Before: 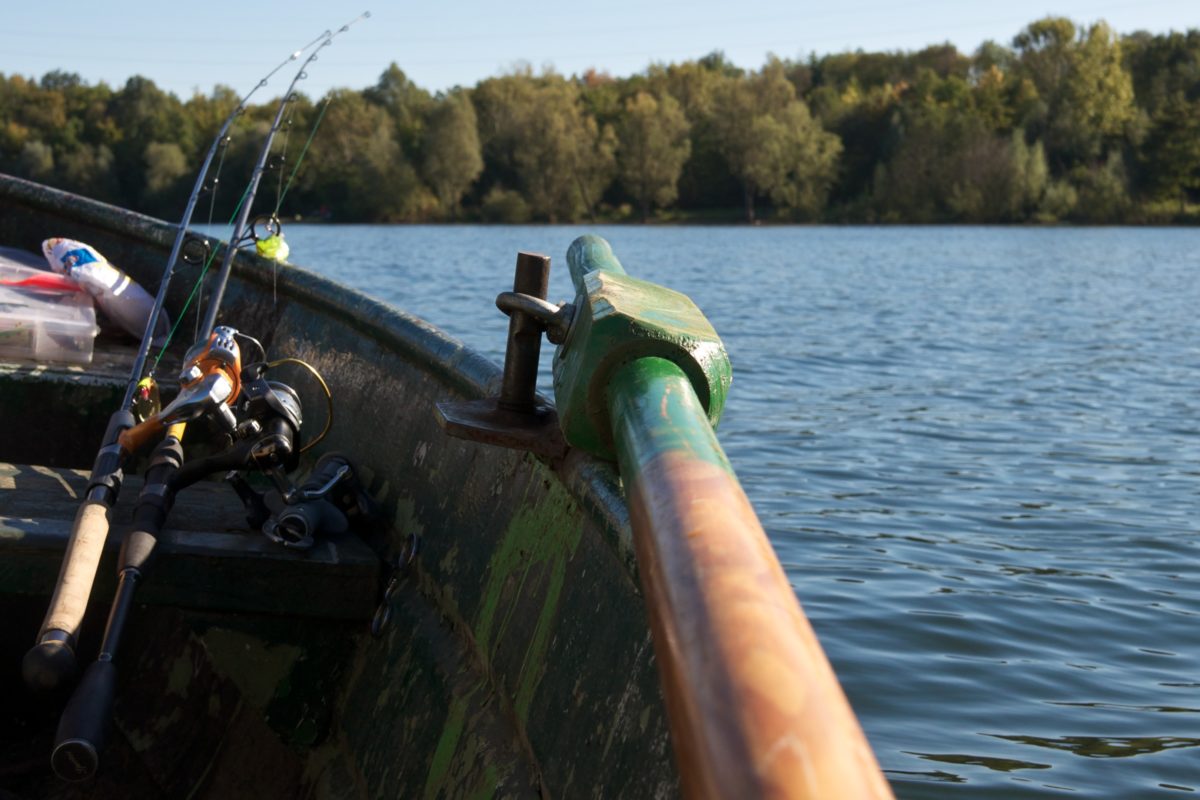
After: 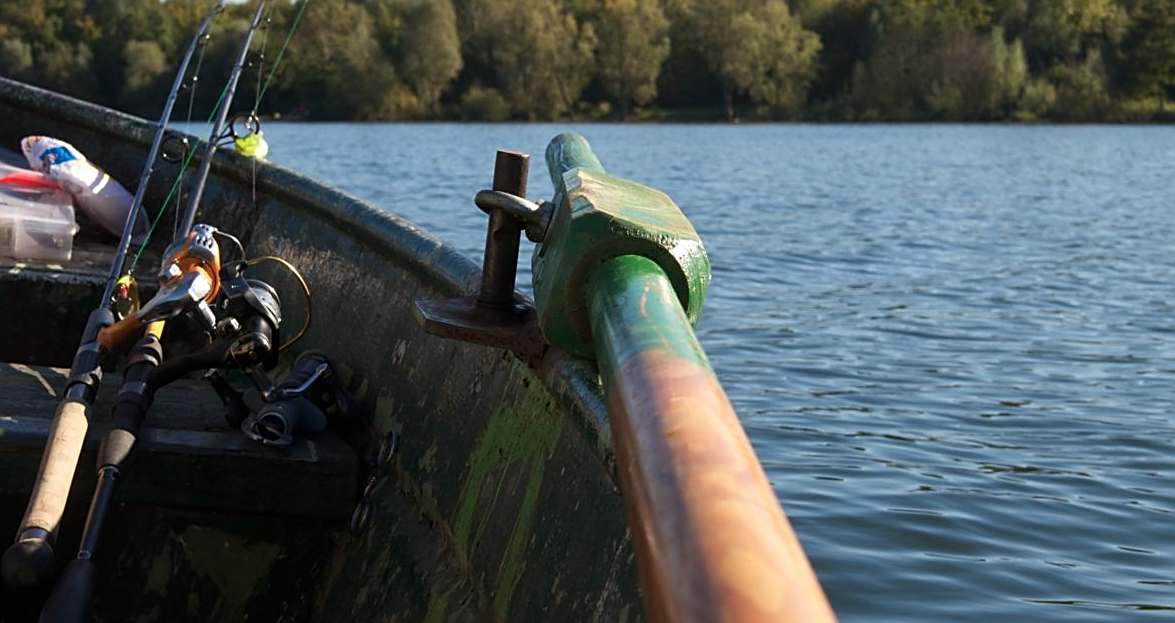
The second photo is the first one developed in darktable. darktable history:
crop and rotate: left 1.814%, top 12.818%, right 0.25%, bottom 9.225%
sharpen: on, module defaults
